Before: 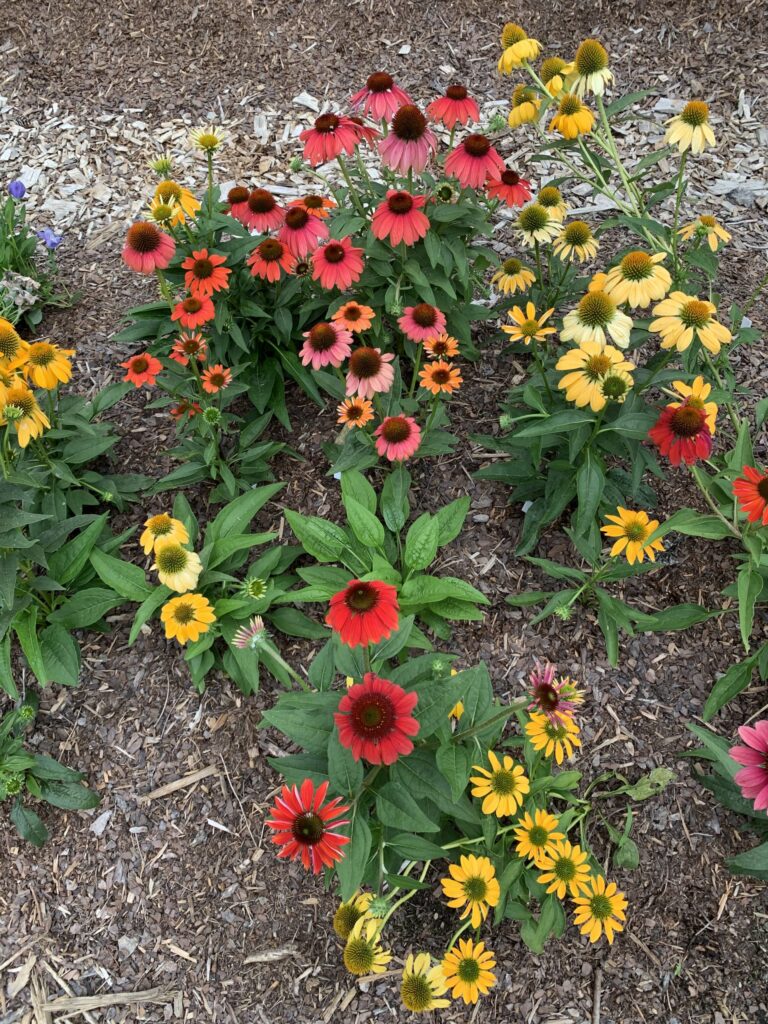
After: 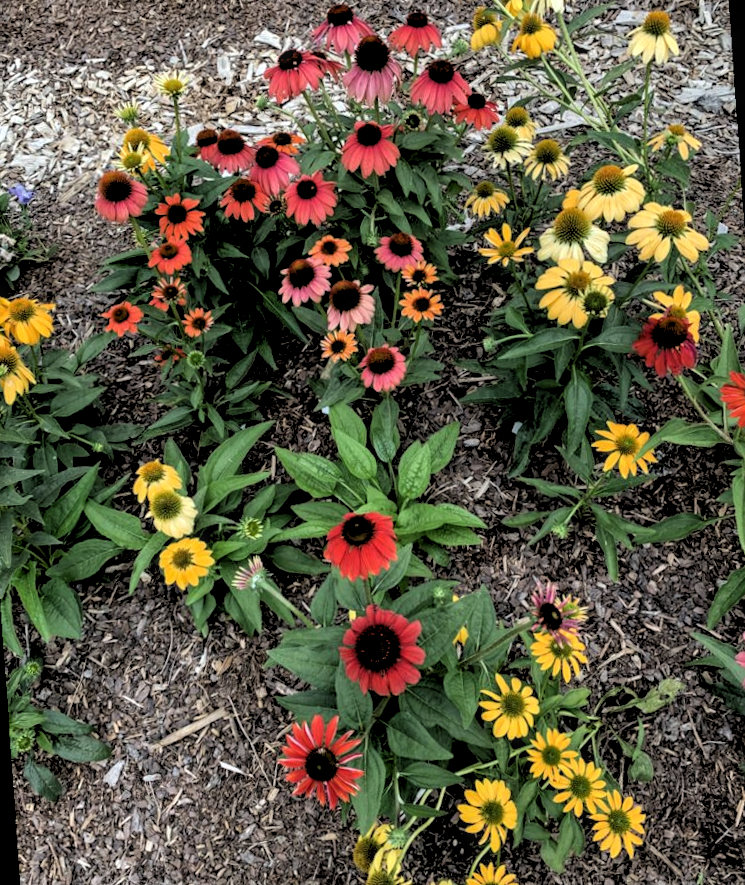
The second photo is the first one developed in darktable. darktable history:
crop and rotate: angle -0.5°
rotate and perspective: rotation -4.57°, crop left 0.054, crop right 0.944, crop top 0.087, crop bottom 0.914
local contrast: on, module defaults
rgb levels: levels [[0.034, 0.472, 0.904], [0, 0.5, 1], [0, 0.5, 1]]
